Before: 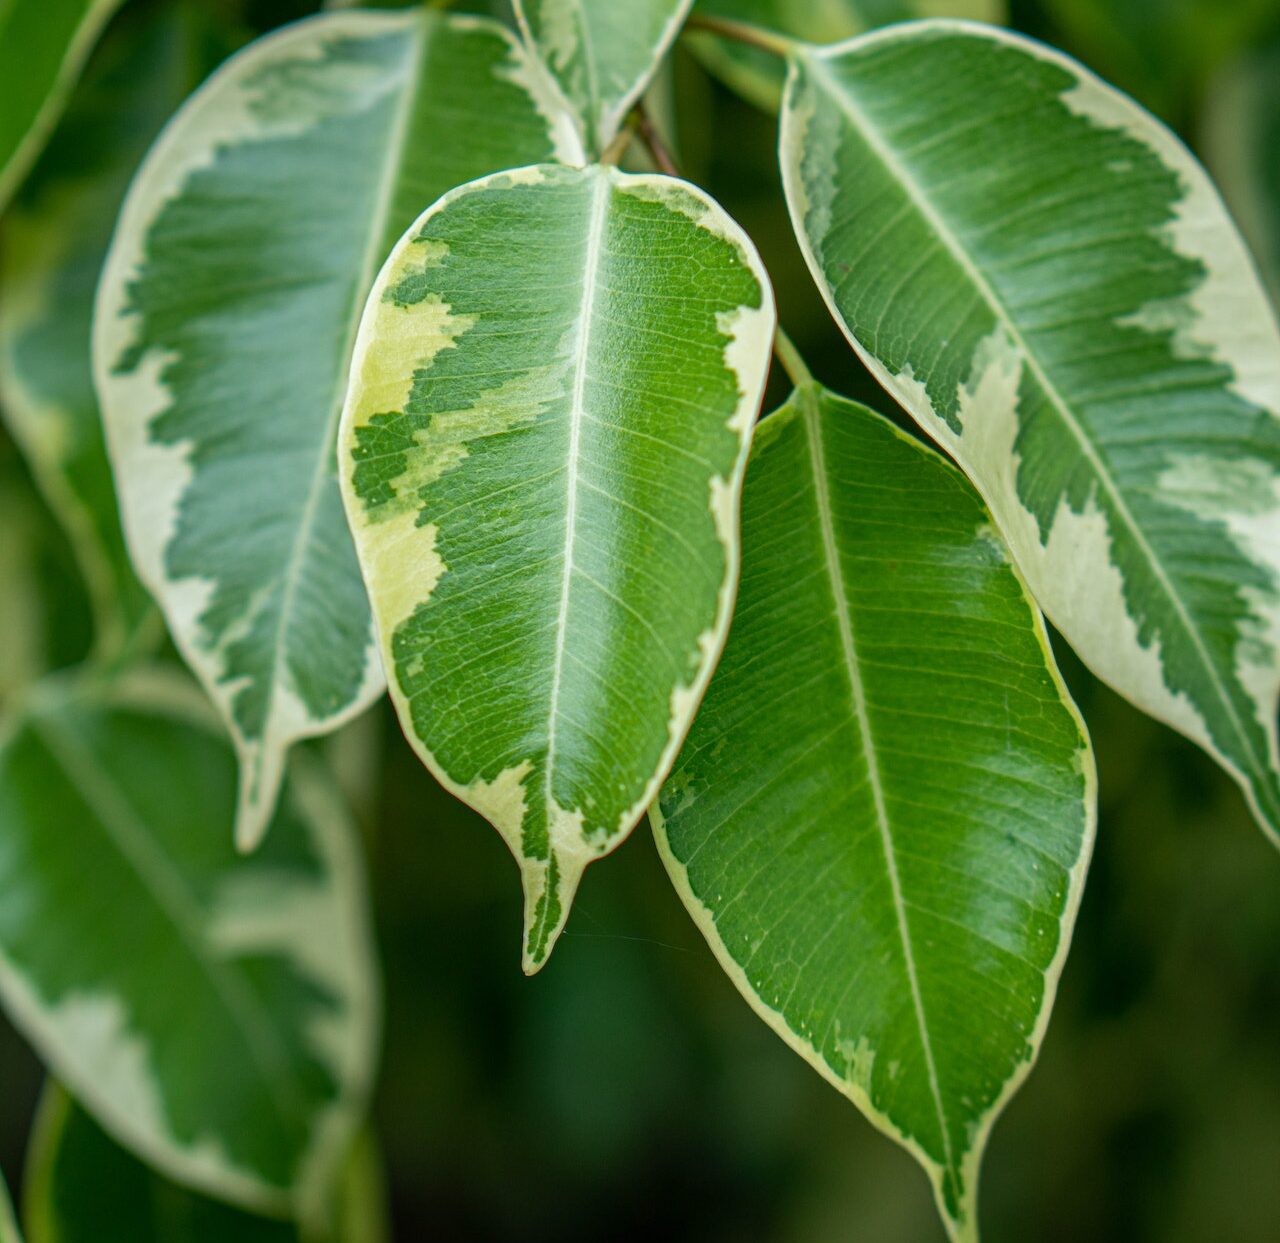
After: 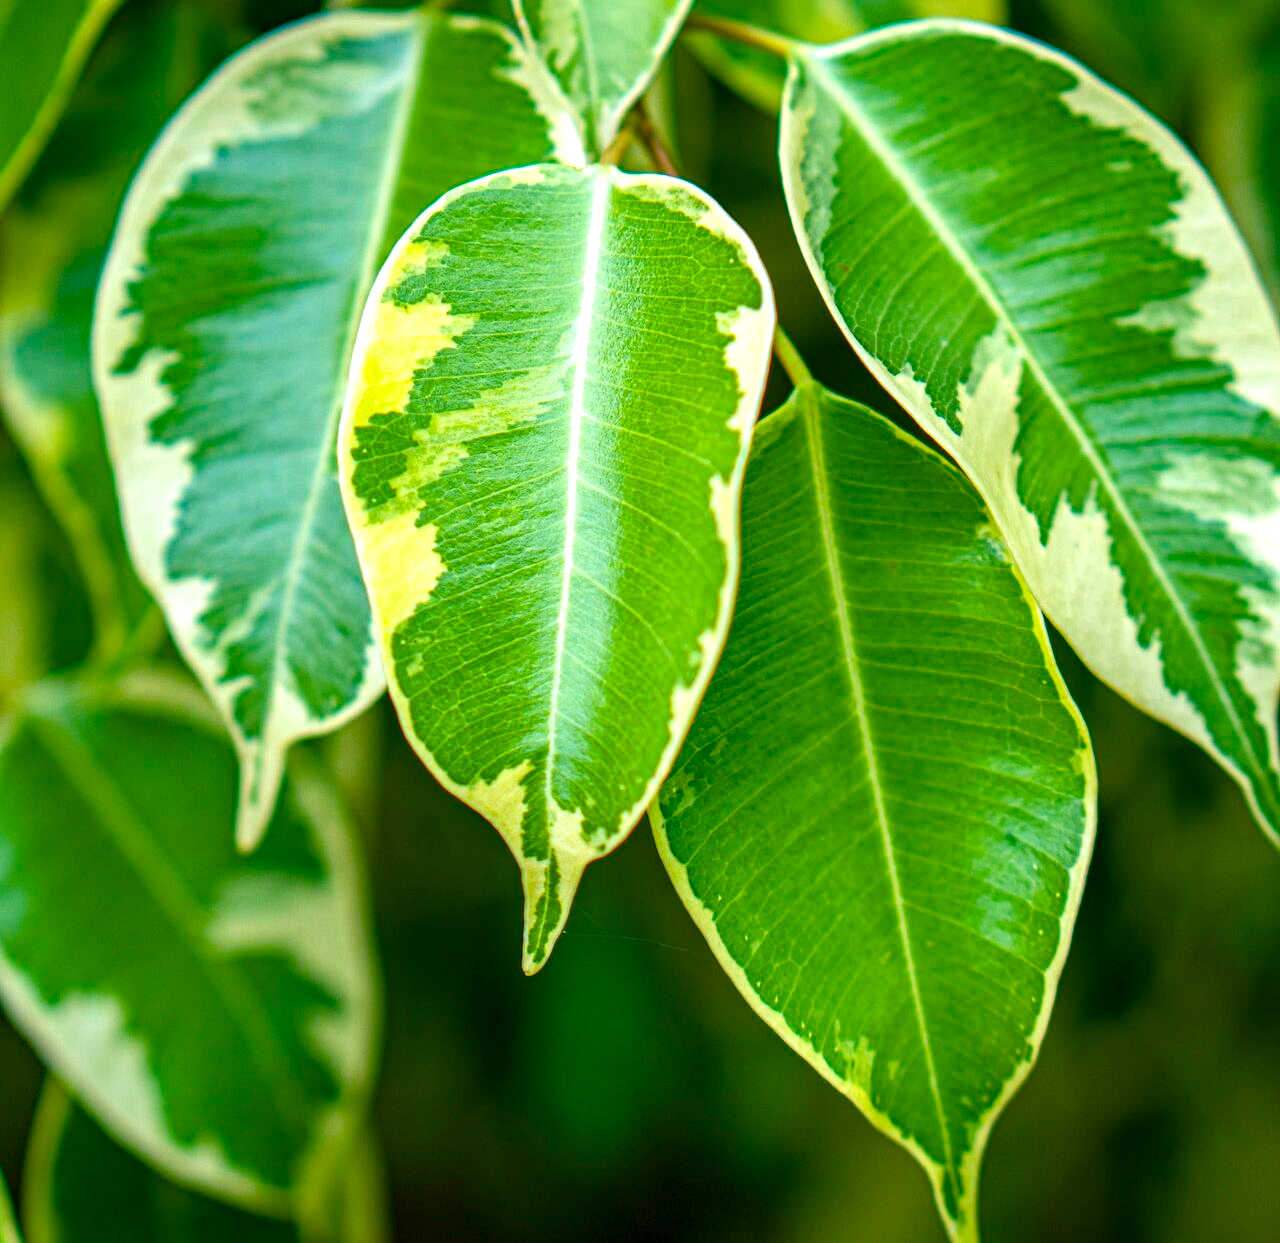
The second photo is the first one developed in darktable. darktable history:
haze removal: compatibility mode true, adaptive false
color balance rgb: perceptual saturation grading › global saturation 20%, perceptual saturation grading › highlights -25%, perceptual saturation grading › shadows 25%, global vibrance 50%
exposure: black level correction 0, exposure 0.7 EV, compensate exposure bias true, compensate highlight preservation false
